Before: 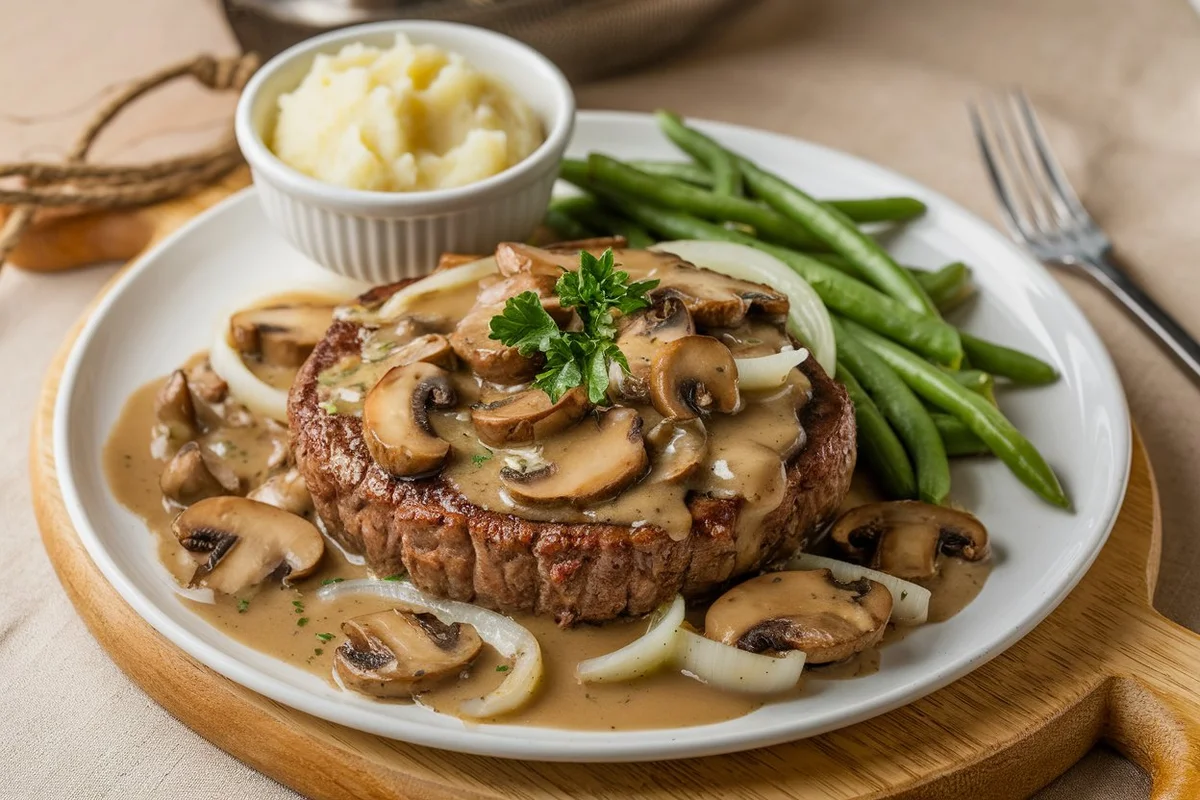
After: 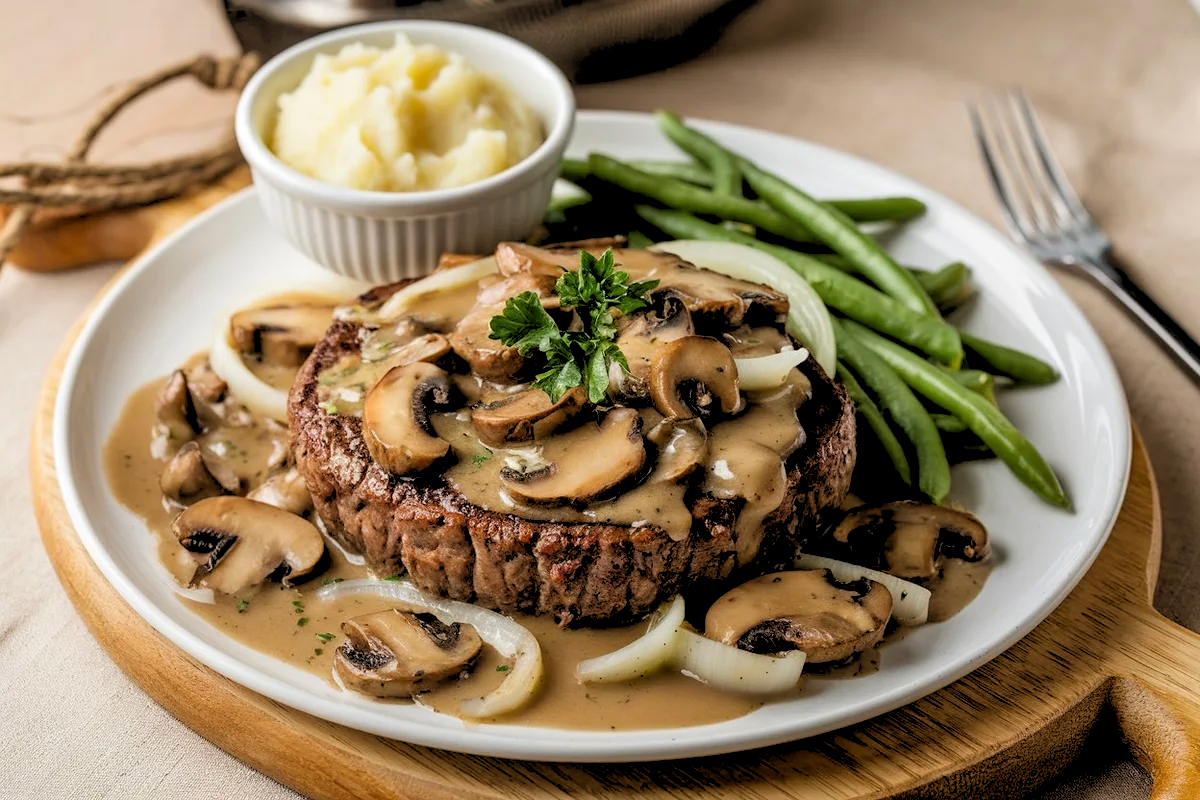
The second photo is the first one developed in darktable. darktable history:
rgb levels: levels [[0.029, 0.461, 0.922], [0, 0.5, 1], [0, 0.5, 1]]
tone equalizer: on, module defaults
